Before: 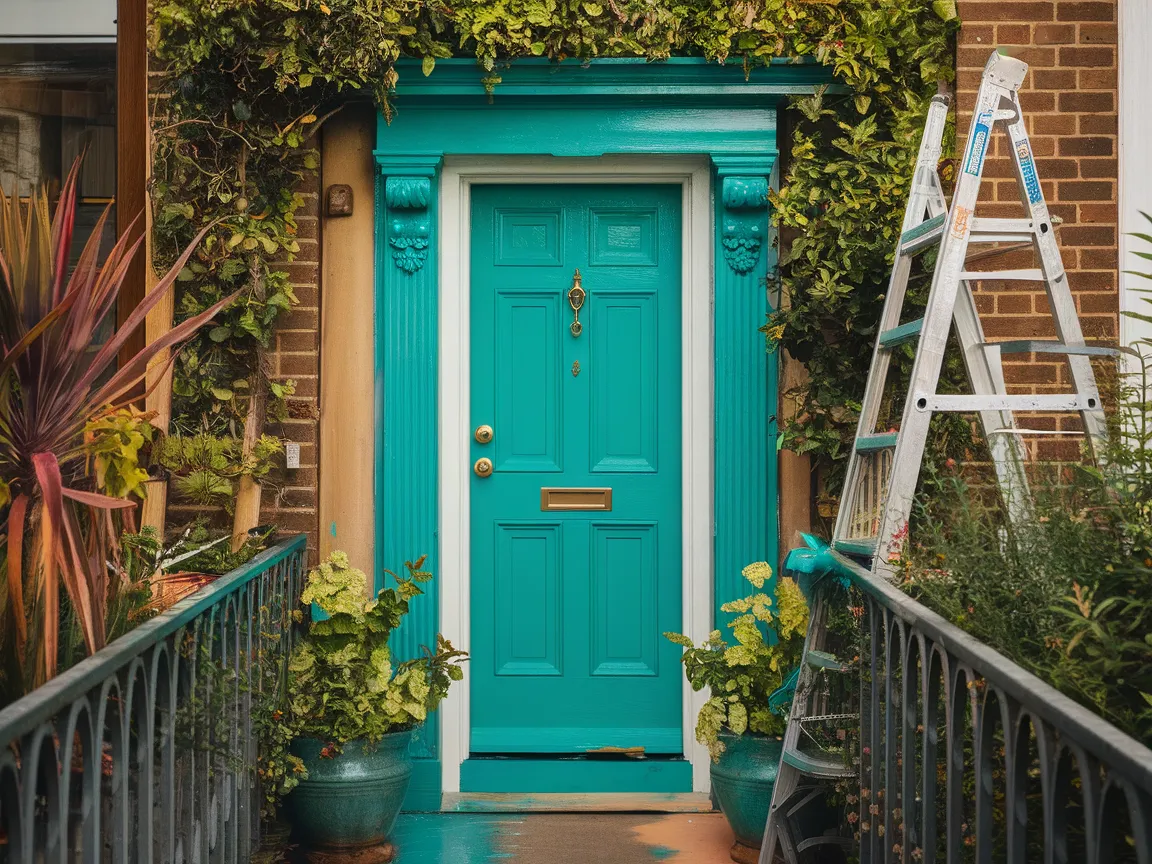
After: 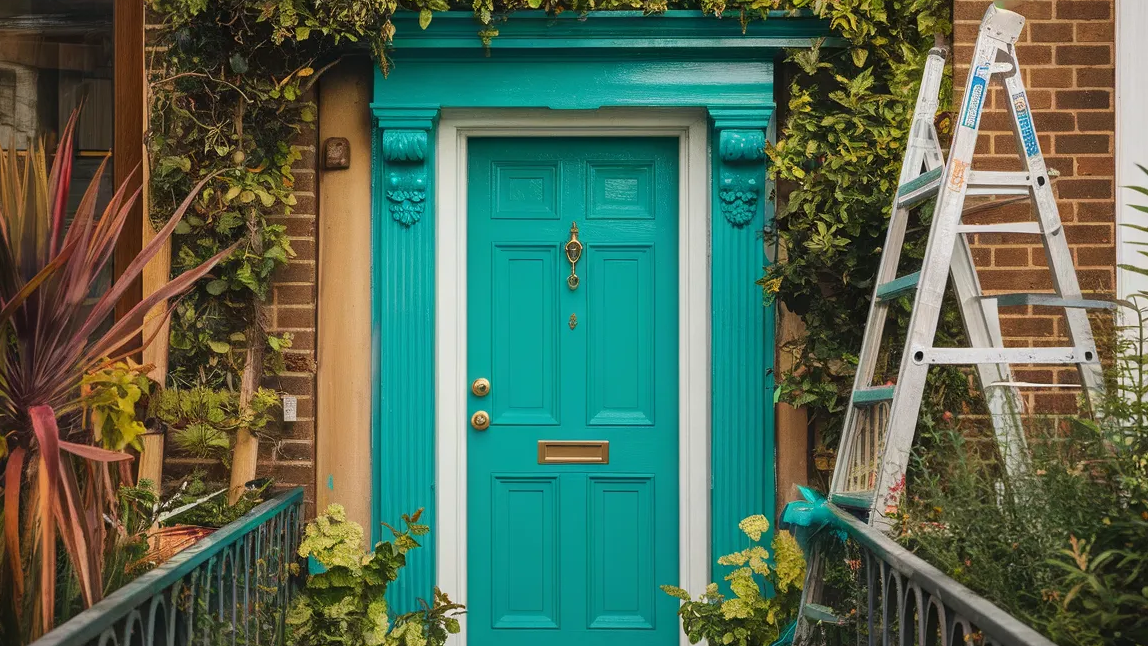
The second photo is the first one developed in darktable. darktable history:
crop: left 0.272%, top 5.465%, bottom 19.741%
